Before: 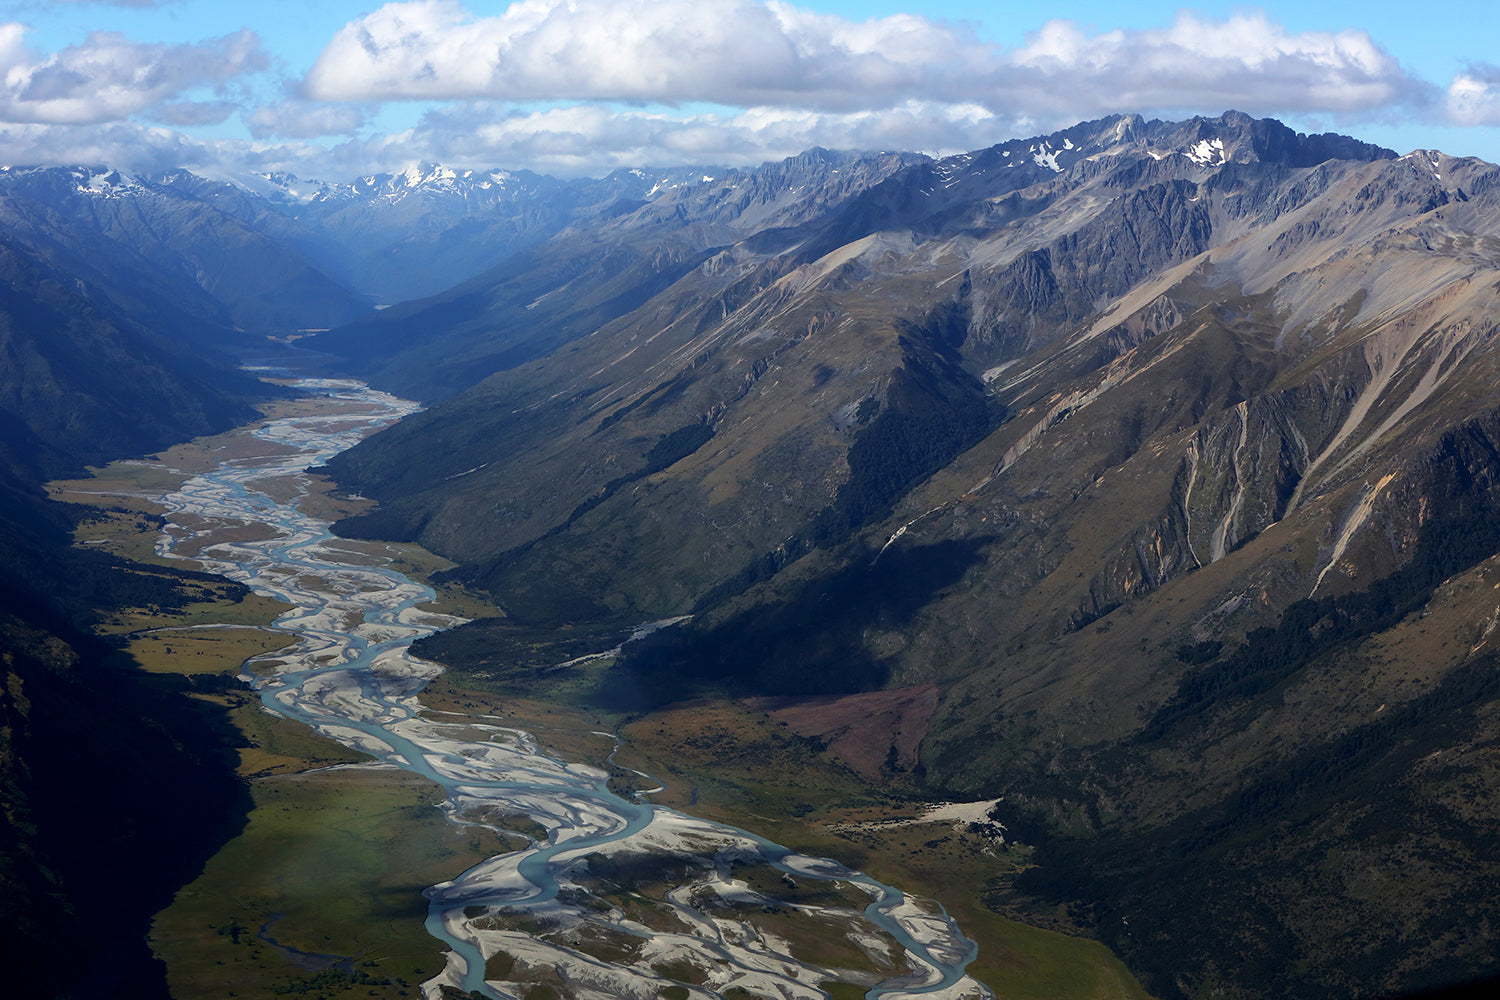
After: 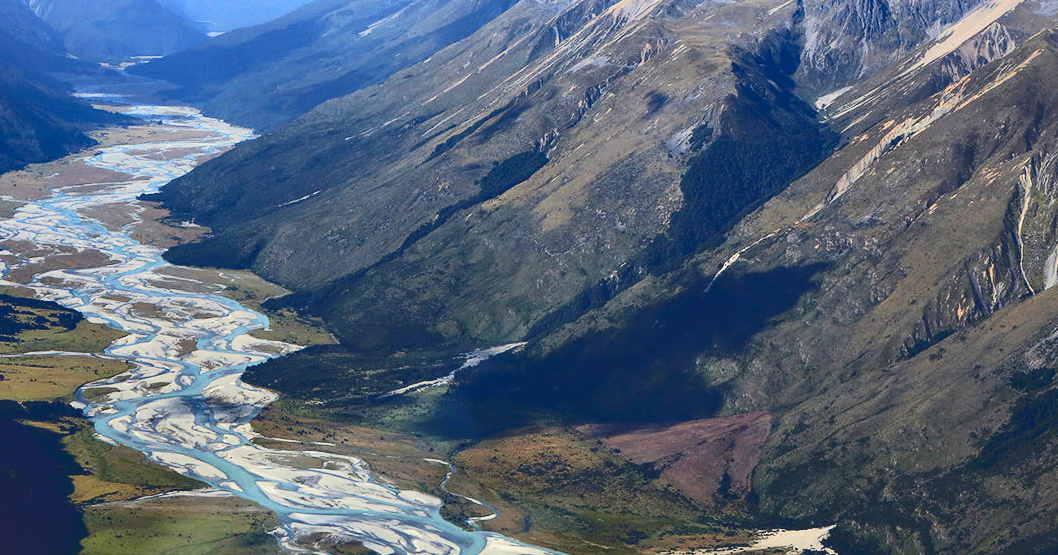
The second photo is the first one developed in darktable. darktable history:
exposure: exposure 0.992 EV, compensate highlight preservation false
local contrast: highlights 105%, shadows 97%, detail 120%, midtone range 0.2
tone curve: curves: ch0 [(0, 0.148) (0.191, 0.225) (0.712, 0.695) (0.864, 0.797) (1, 0.839)], color space Lab, independent channels, preserve colors none
contrast equalizer: y [[0.6 ×6], [0.55 ×6], [0 ×6], [0 ×6], [0 ×6]]
crop: left 11.155%, top 27.325%, right 18.254%, bottom 17.087%
